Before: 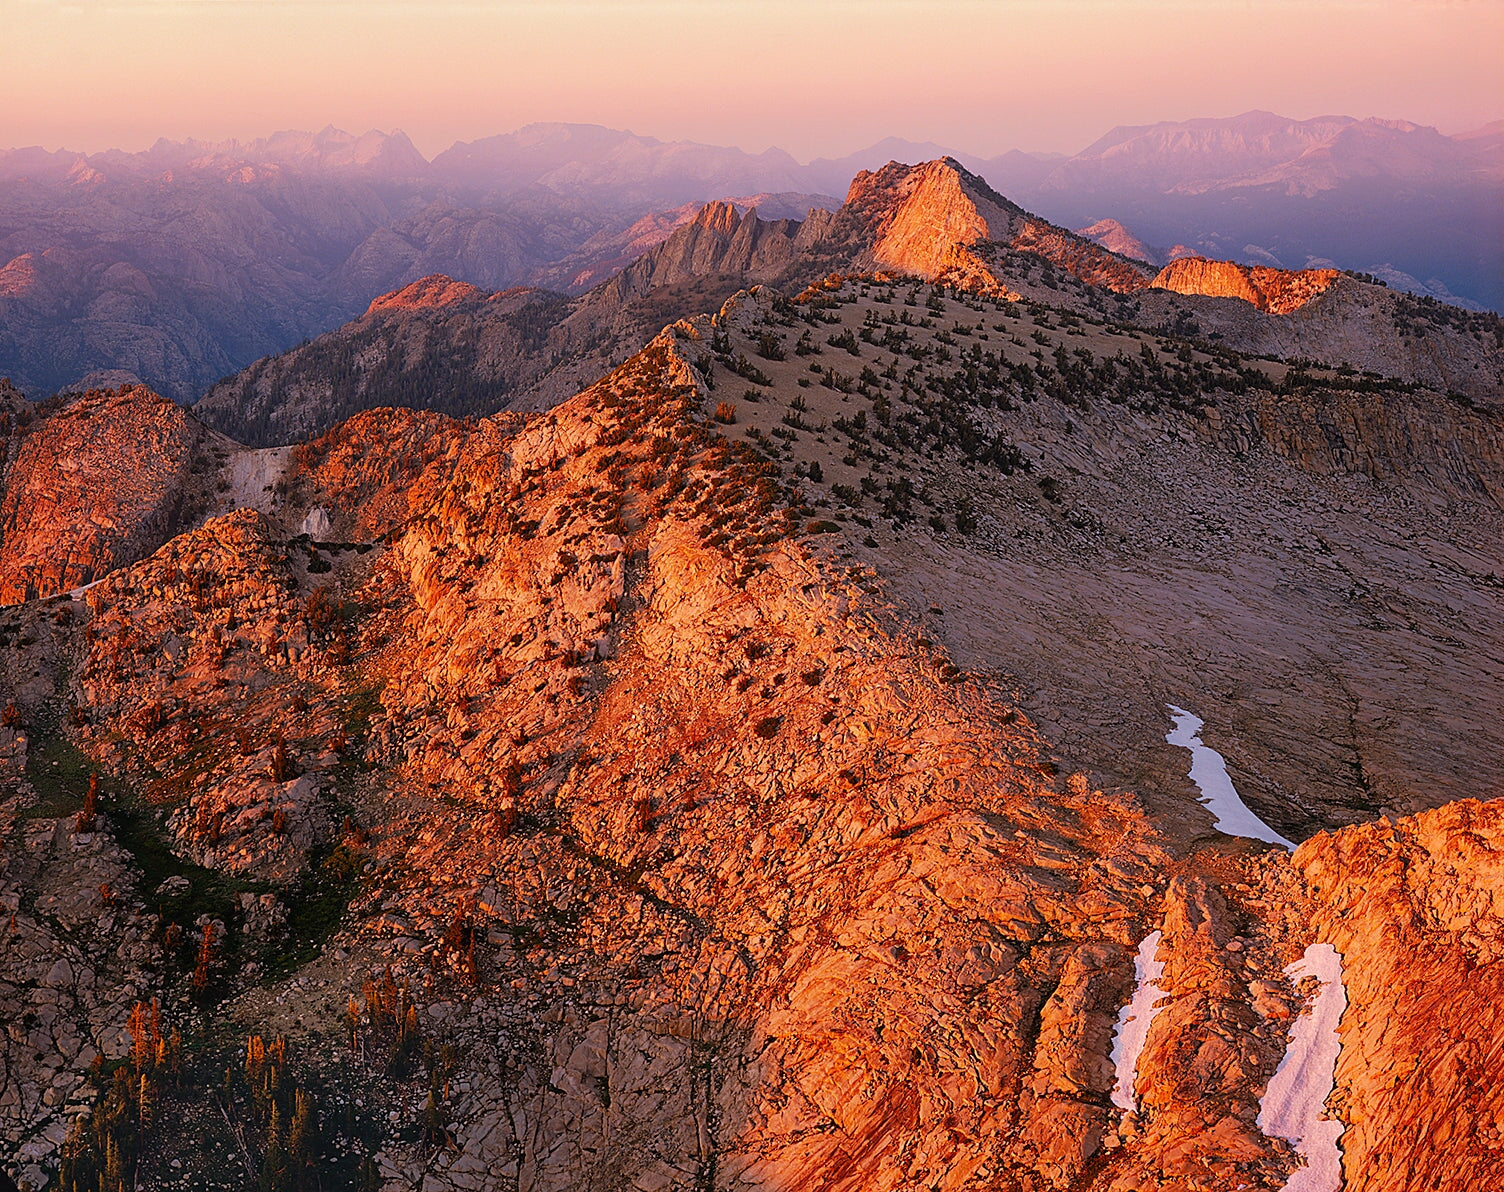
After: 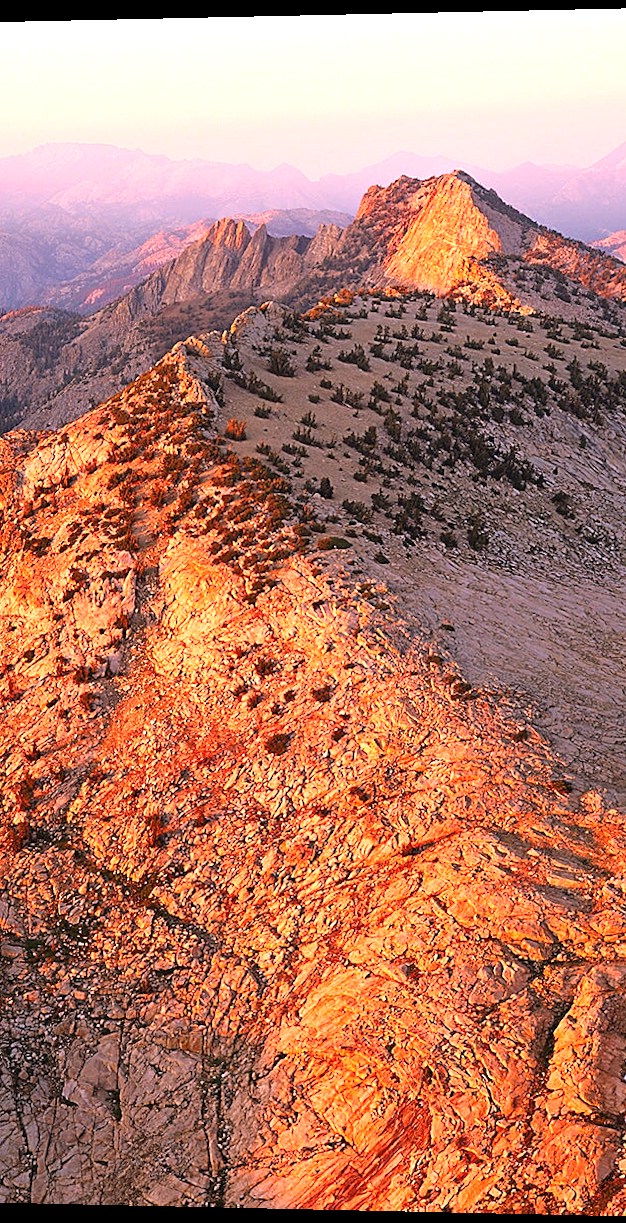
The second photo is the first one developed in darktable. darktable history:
exposure: exposure 1 EV, compensate highlight preservation false
rotate and perspective: lens shift (horizontal) -0.055, automatic cropping off
crop: left 31.229%, right 27.105%
